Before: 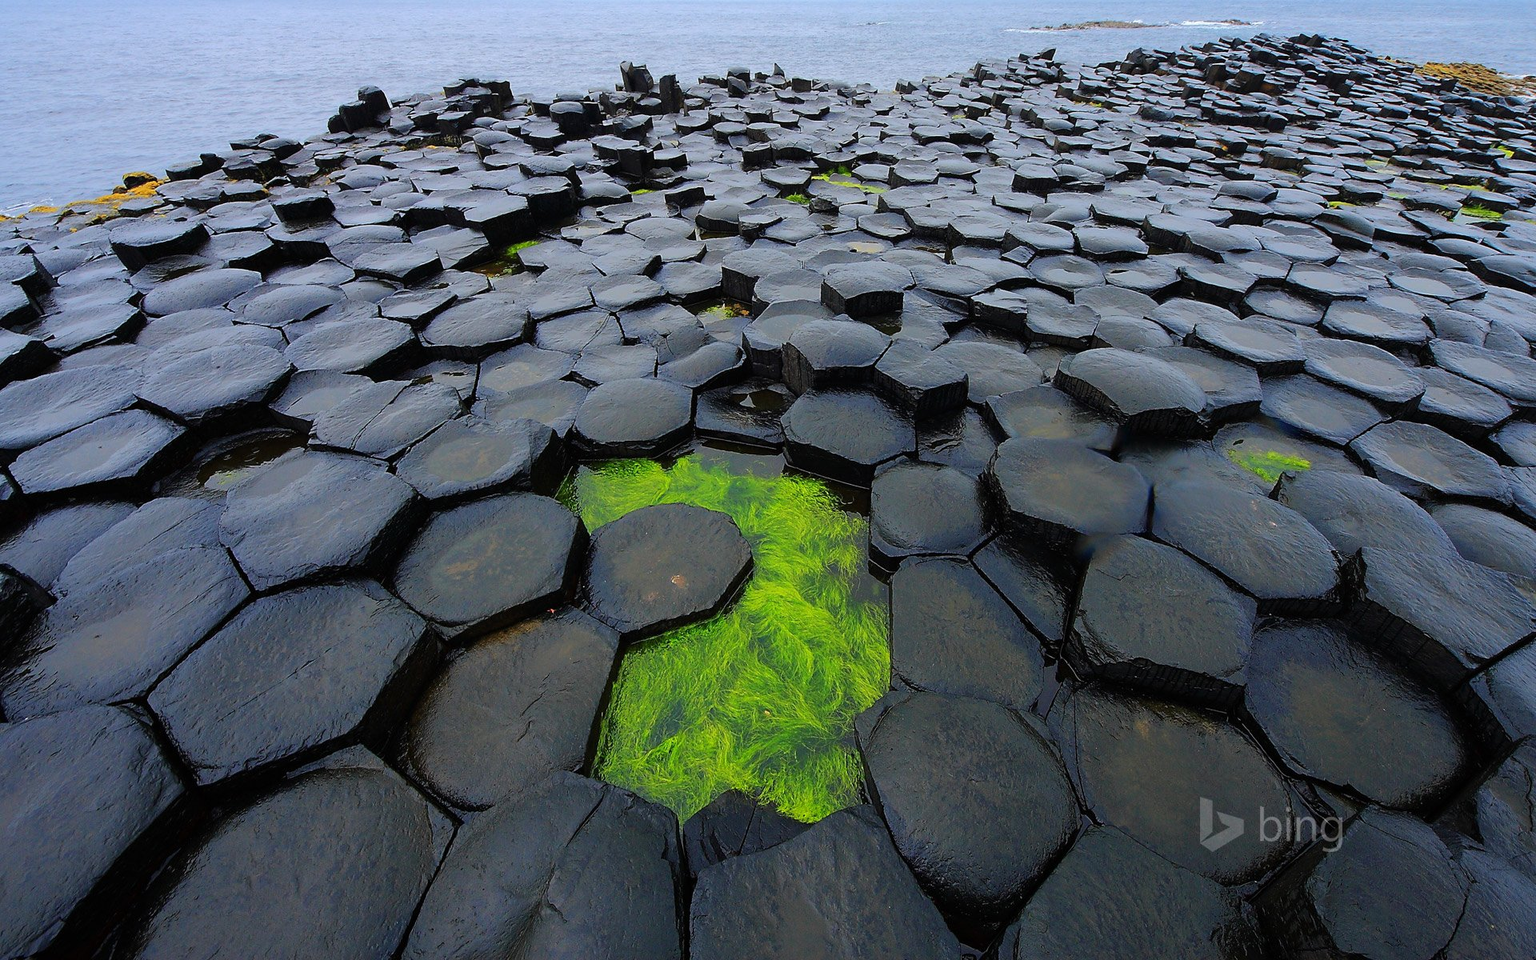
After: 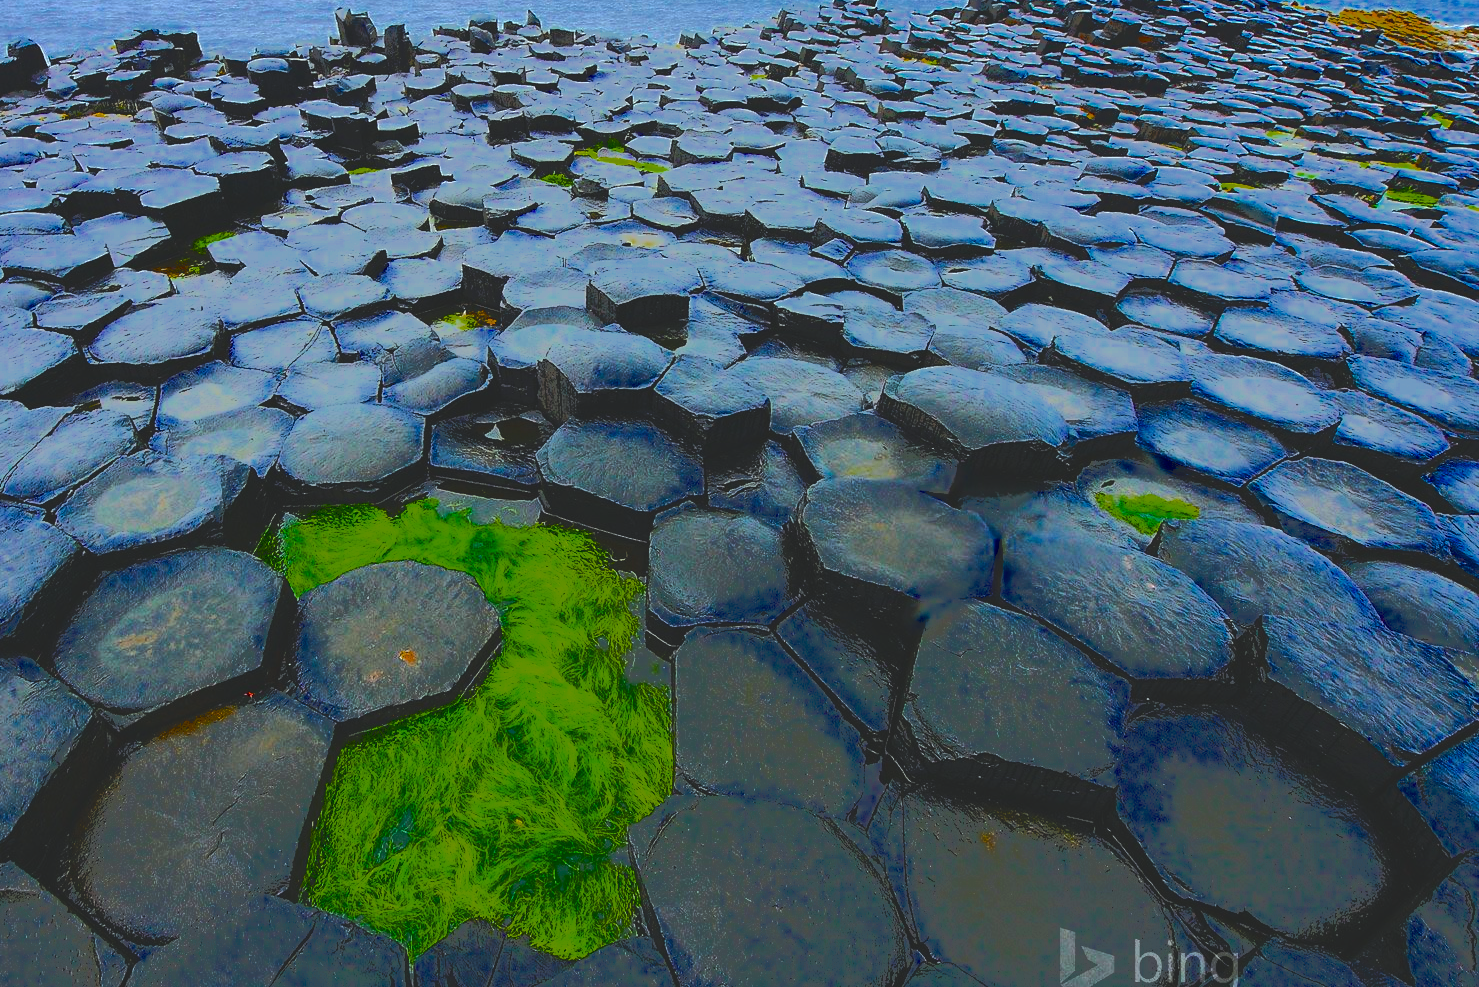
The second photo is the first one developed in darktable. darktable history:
color balance rgb: global offset › luminance 1.991%, perceptual saturation grading › global saturation 65.319%, perceptual saturation grading › highlights 50.786%, perceptual saturation grading › shadows 29.878%, global vibrance -1.625%, saturation formula JzAzBz (2021)
color correction: highlights a* -6.63, highlights b* 0.374
exposure: compensate highlight preservation false
crop: left 22.927%, top 5.831%, bottom 11.873%
tone equalizer: -7 EV -0.664 EV, -6 EV 1.04 EV, -5 EV -0.477 EV, -4 EV 0.416 EV, -3 EV 0.408 EV, -2 EV 0.164 EV, -1 EV -0.149 EV, +0 EV -0.403 EV, edges refinement/feathering 500, mask exposure compensation -1.57 EV, preserve details no
